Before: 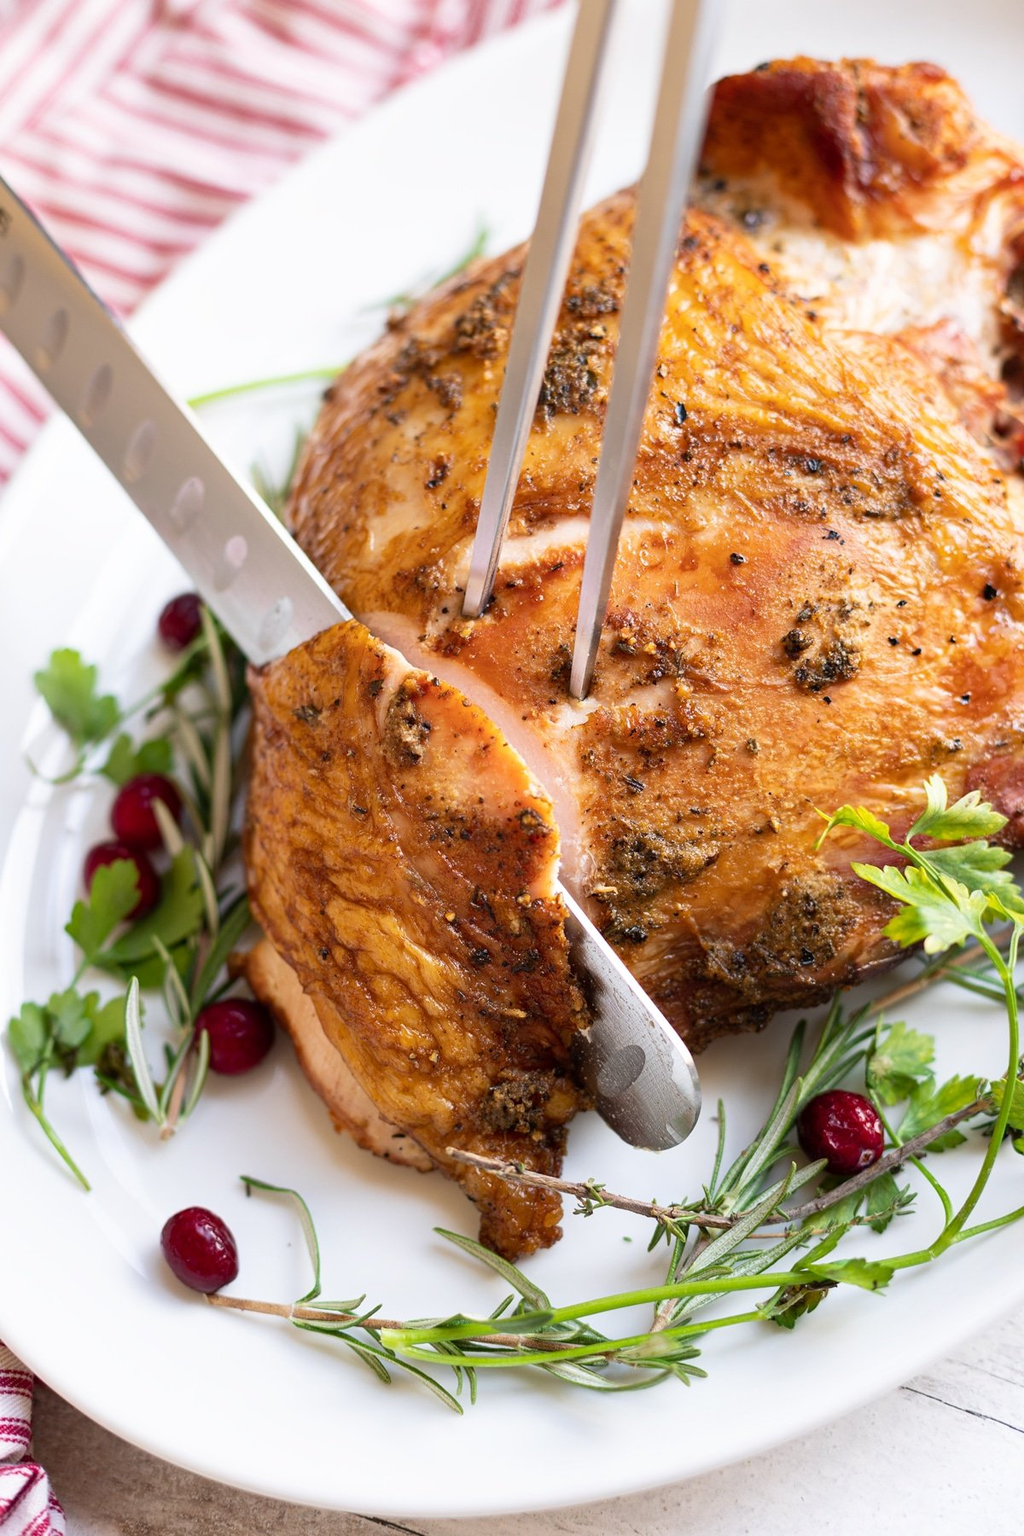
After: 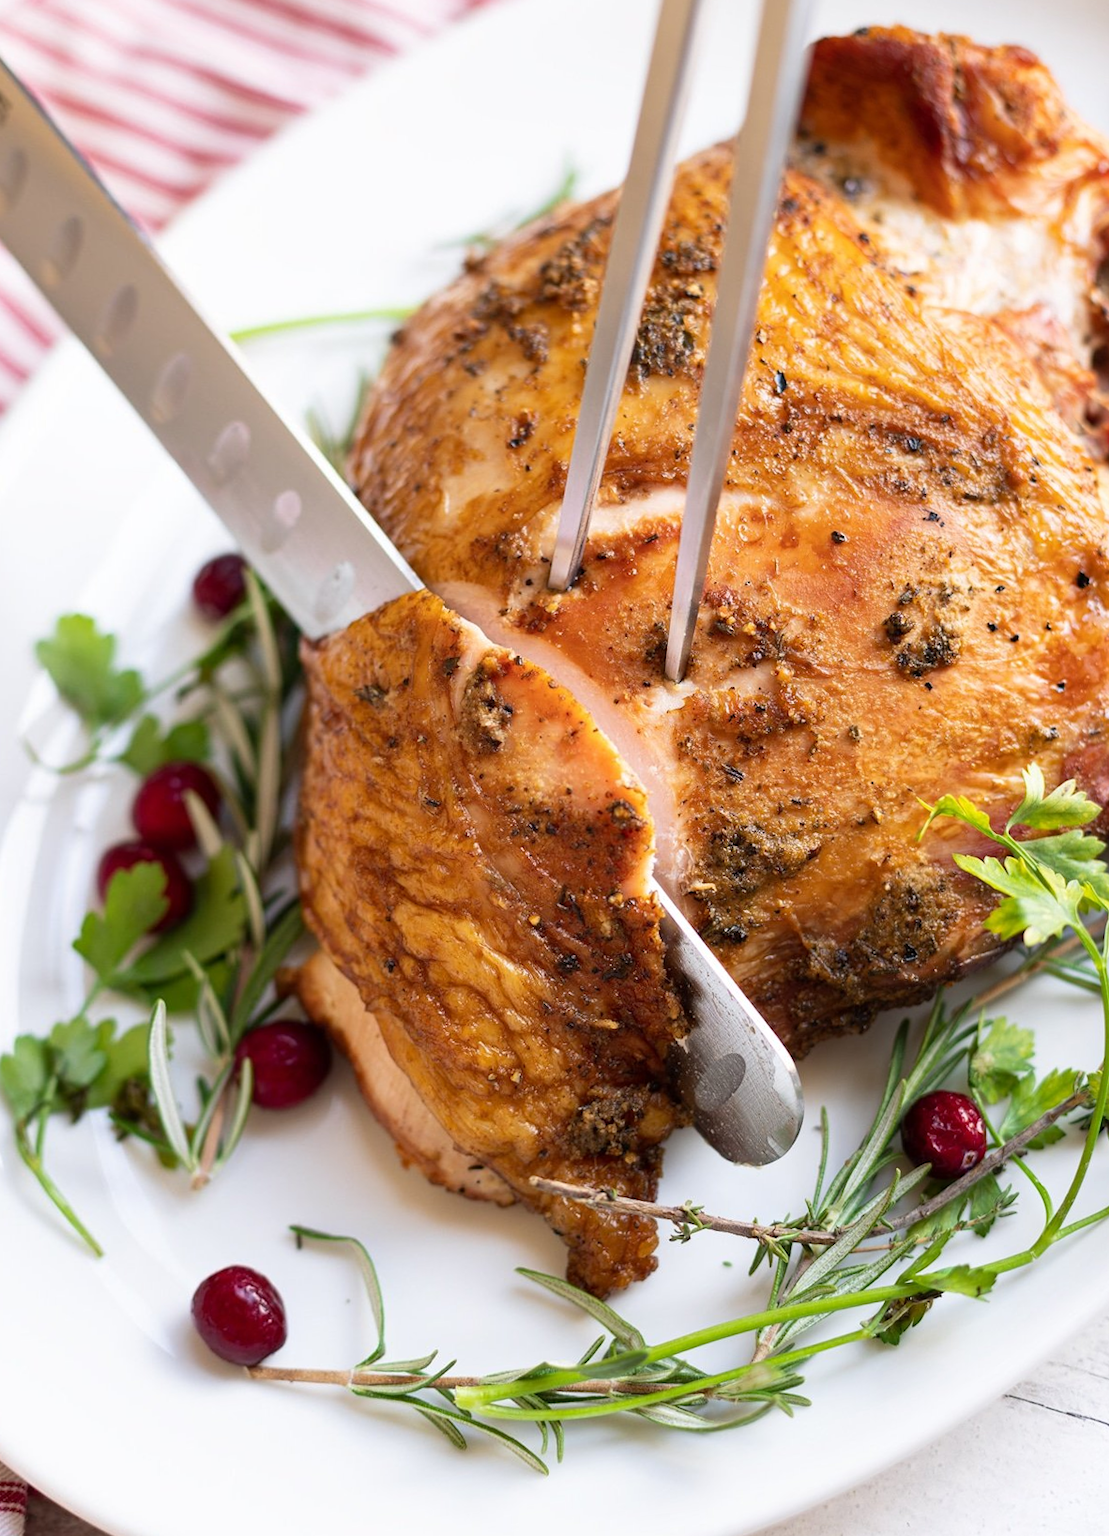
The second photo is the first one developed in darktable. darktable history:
rotate and perspective: rotation -0.013°, lens shift (vertical) -0.027, lens shift (horizontal) 0.178, crop left 0.016, crop right 0.989, crop top 0.082, crop bottom 0.918
